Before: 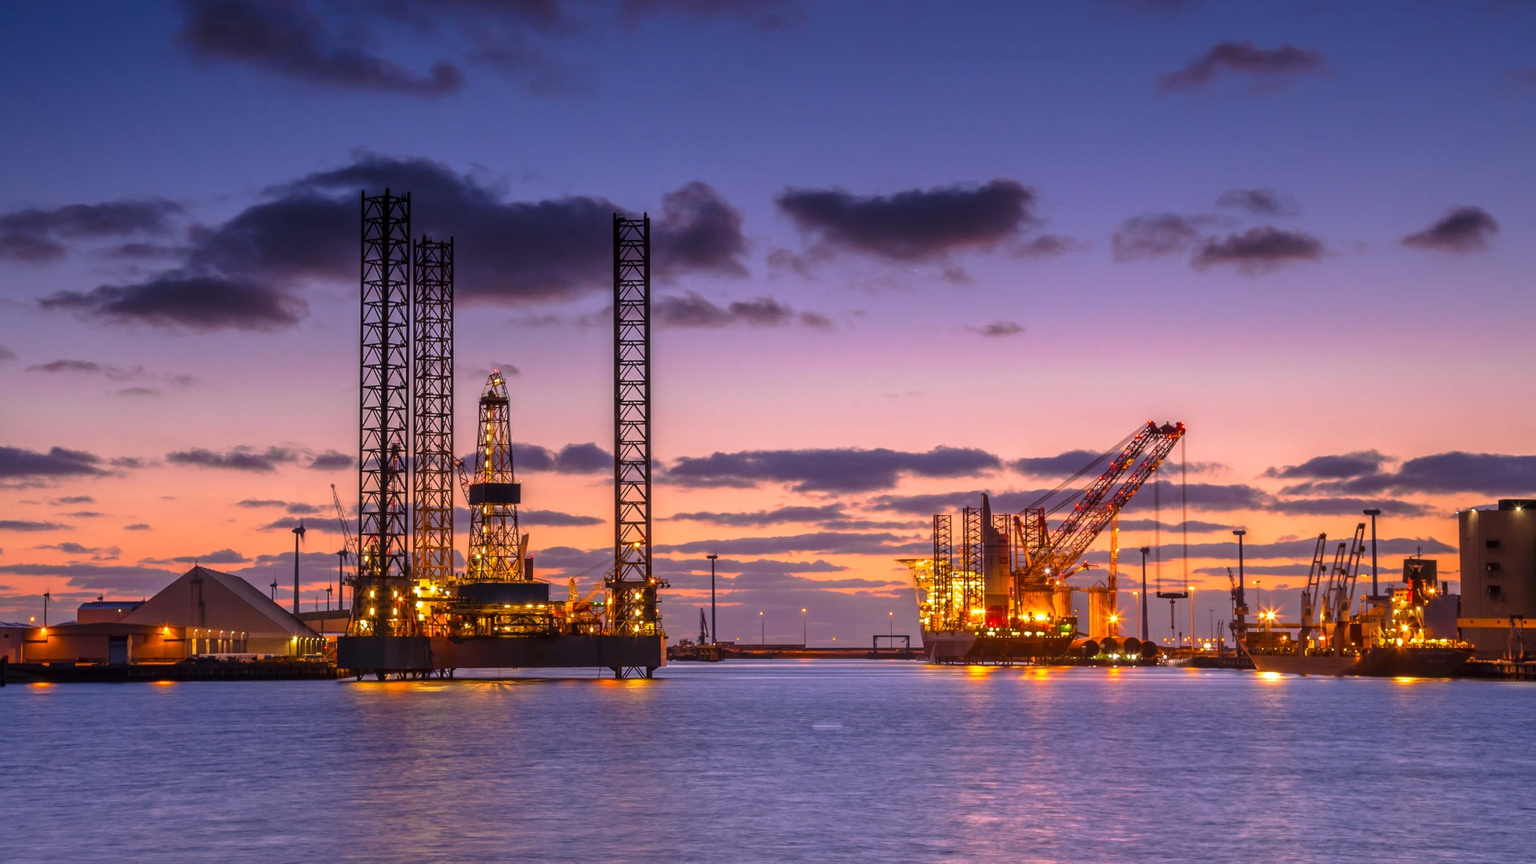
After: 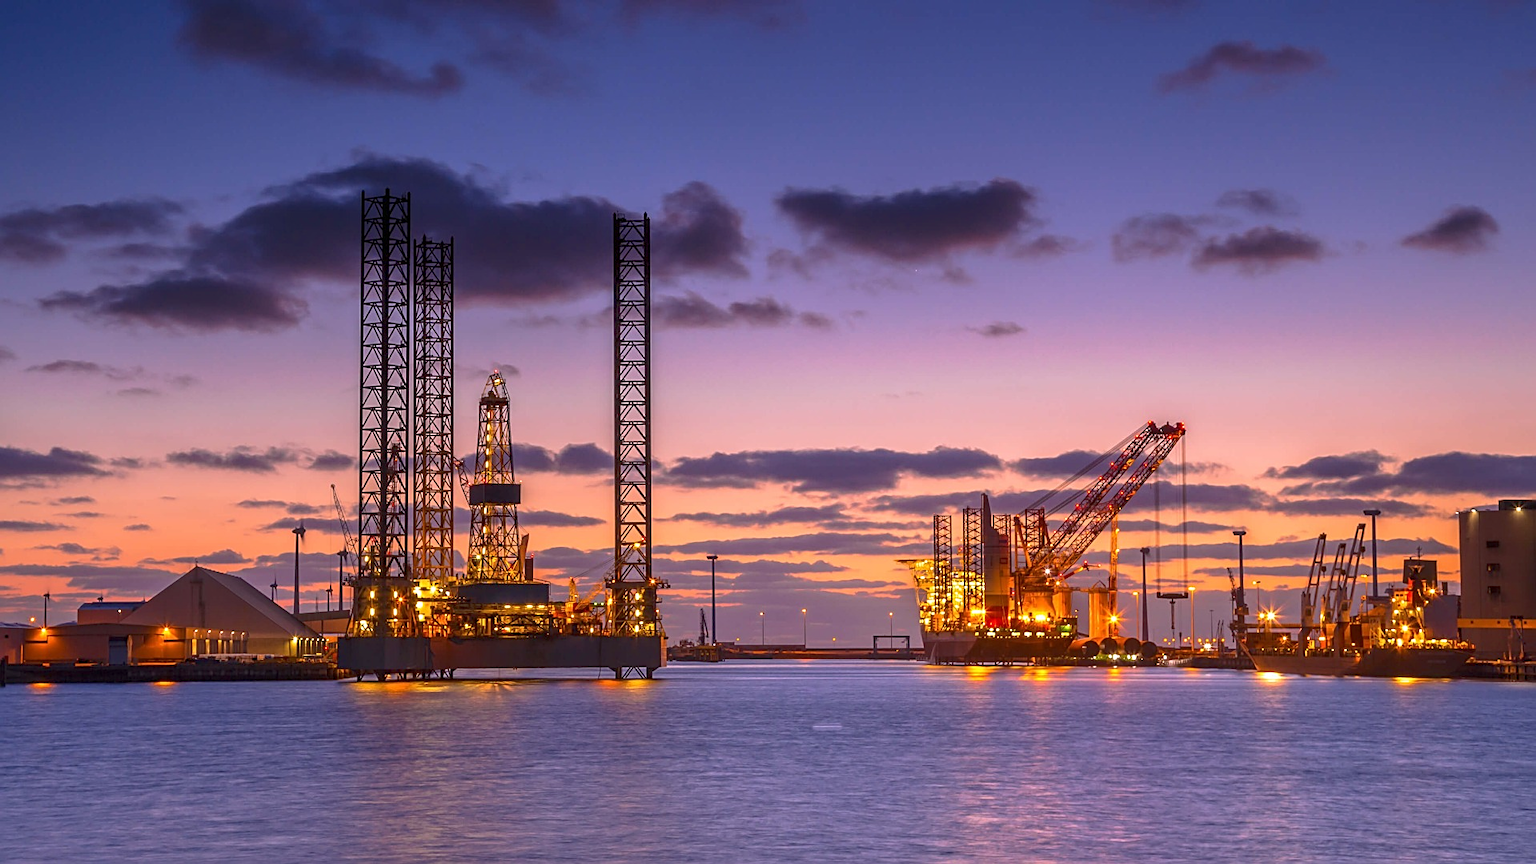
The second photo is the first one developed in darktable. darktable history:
sharpen: on, module defaults
rgb curve: curves: ch0 [(0, 0) (0.093, 0.159) (0.241, 0.265) (0.414, 0.42) (1, 1)], compensate middle gray true, preserve colors basic power
